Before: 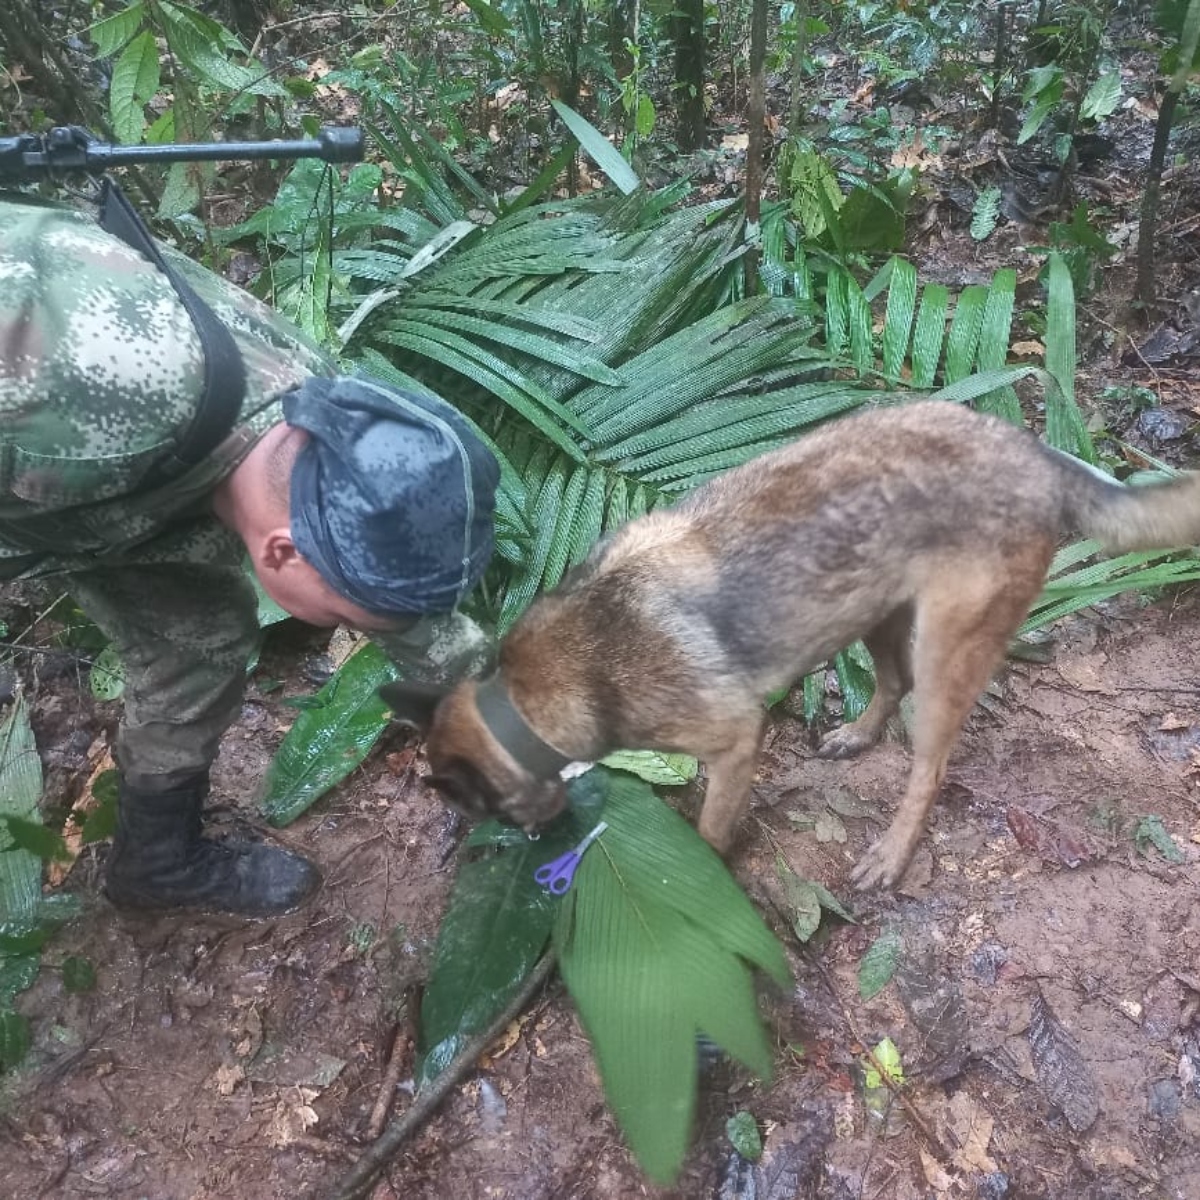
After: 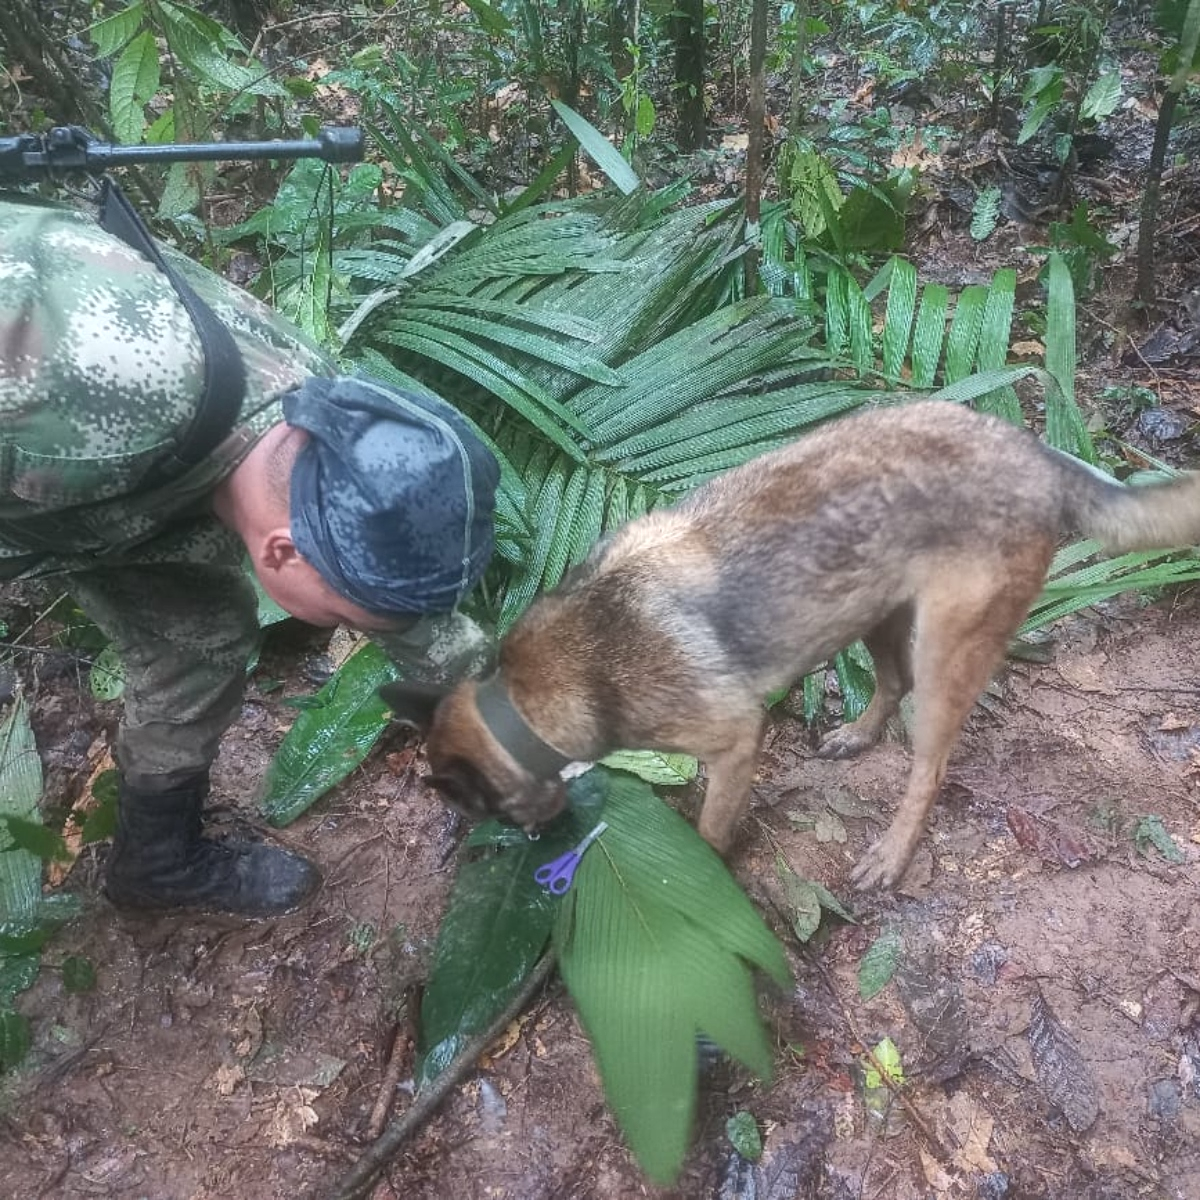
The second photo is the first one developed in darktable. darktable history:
contrast equalizer: octaves 7, y [[0.5, 0.496, 0.435, 0.435, 0.496, 0.5], [0.5 ×6], [0.5 ×6], [0 ×6], [0 ×6]]
local contrast: on, module defaults
